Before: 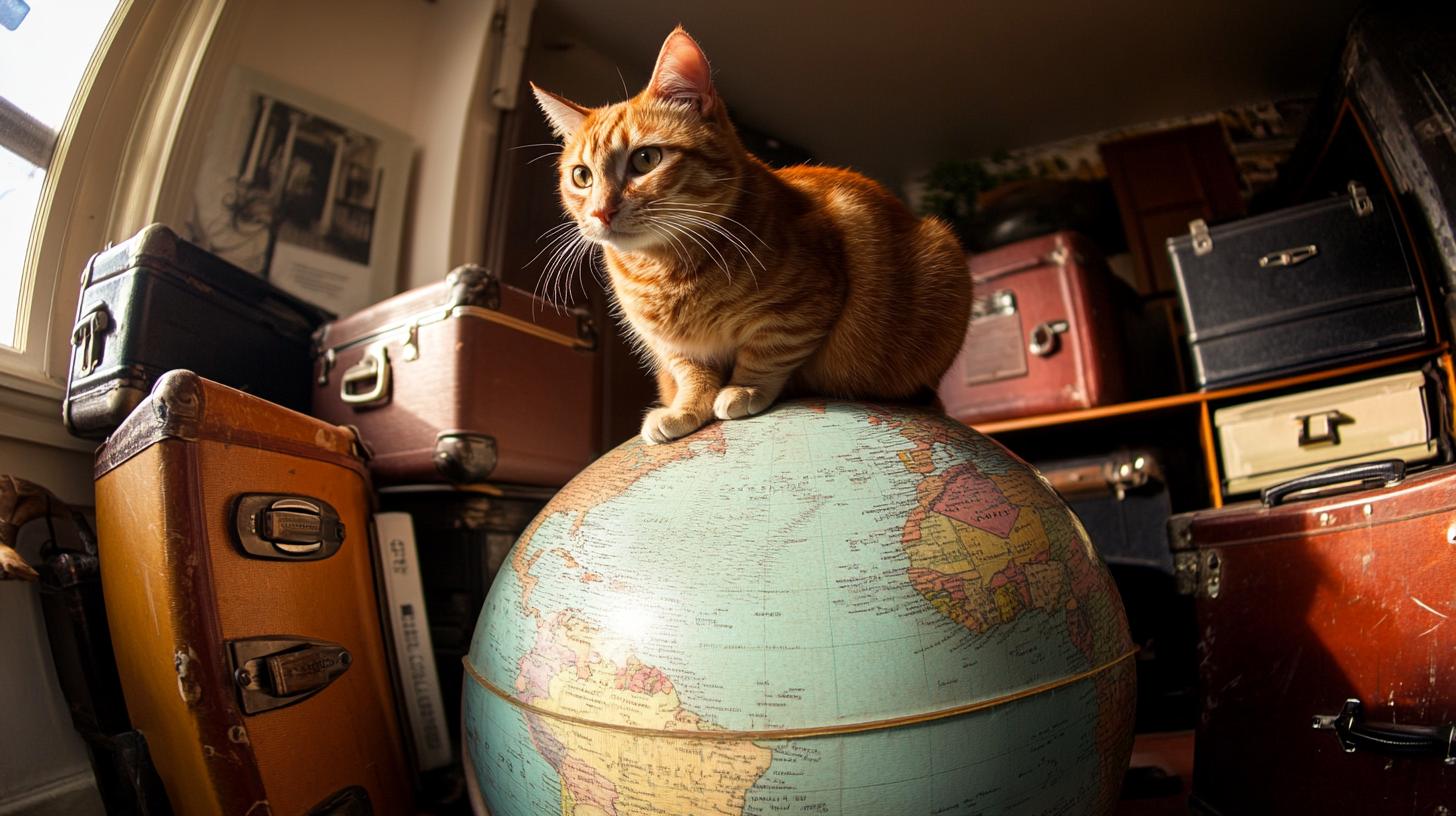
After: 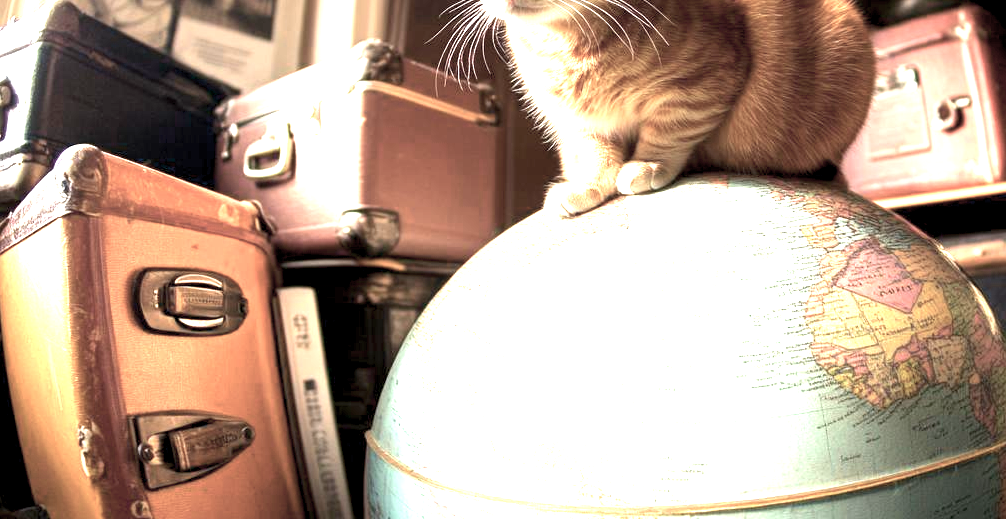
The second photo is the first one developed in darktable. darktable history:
color balance rgb: linear chroma grading › global chroma 8.777%, perceptual saturation grading › global saturation -27.316%, saturation formula JzAzBz (2021)
exposure: black level correction 0.001, exposure 1.994 EV, compensate highlight preservation false
crop: left 6.702%, top 27.641%, right 24.192%, bottom 8.666%
